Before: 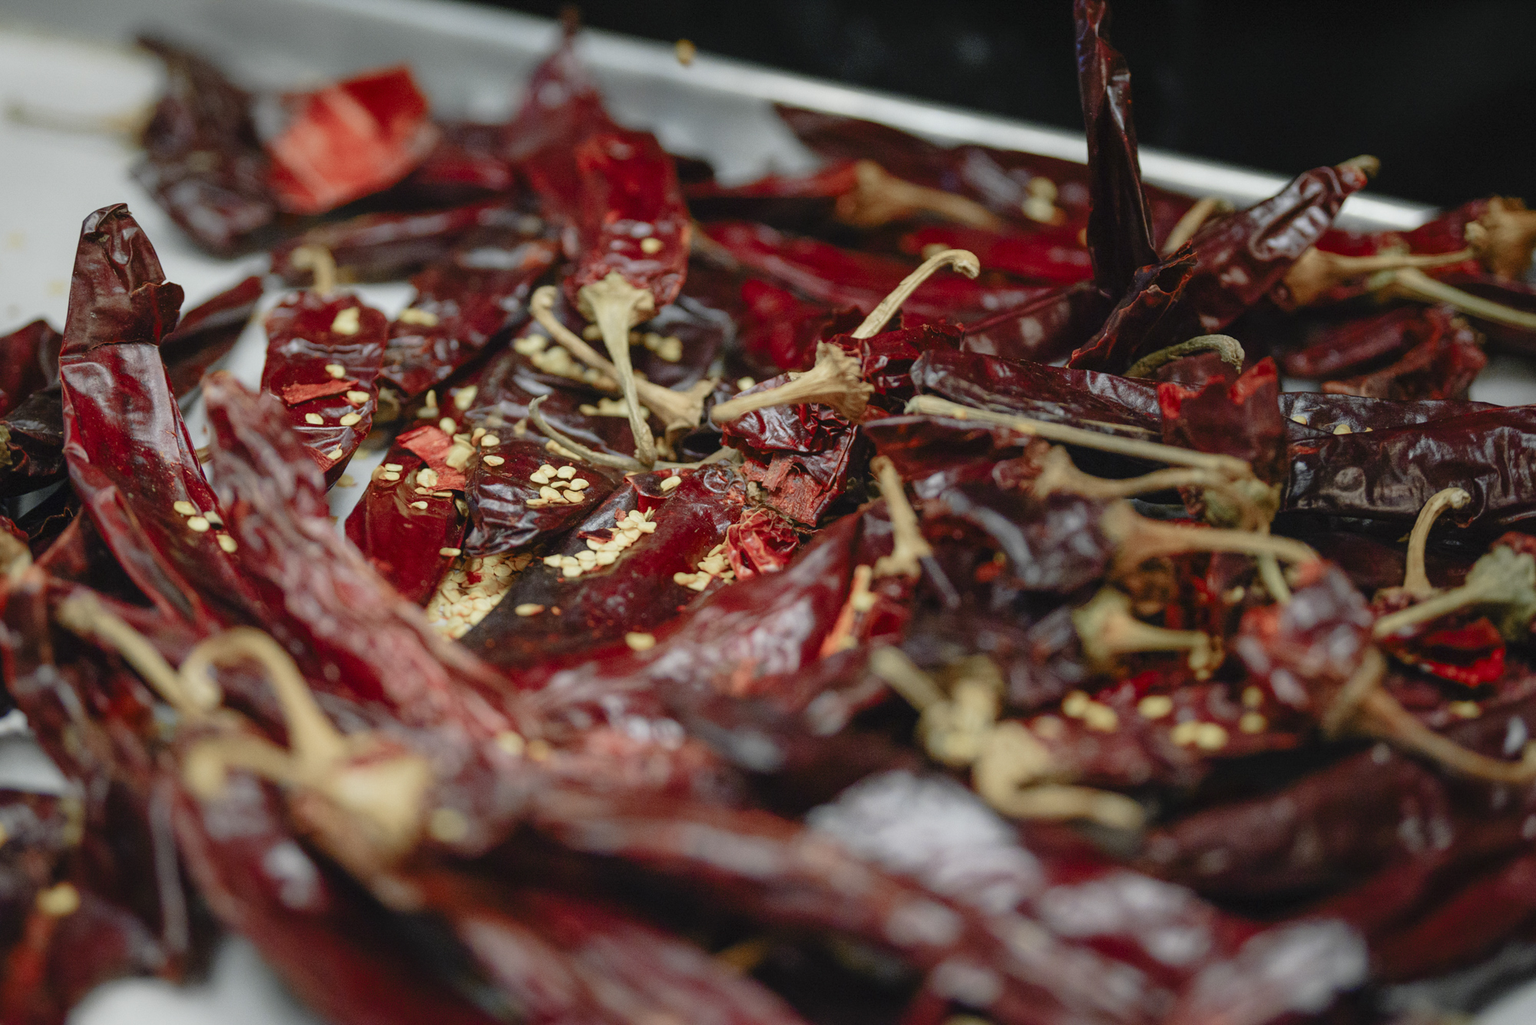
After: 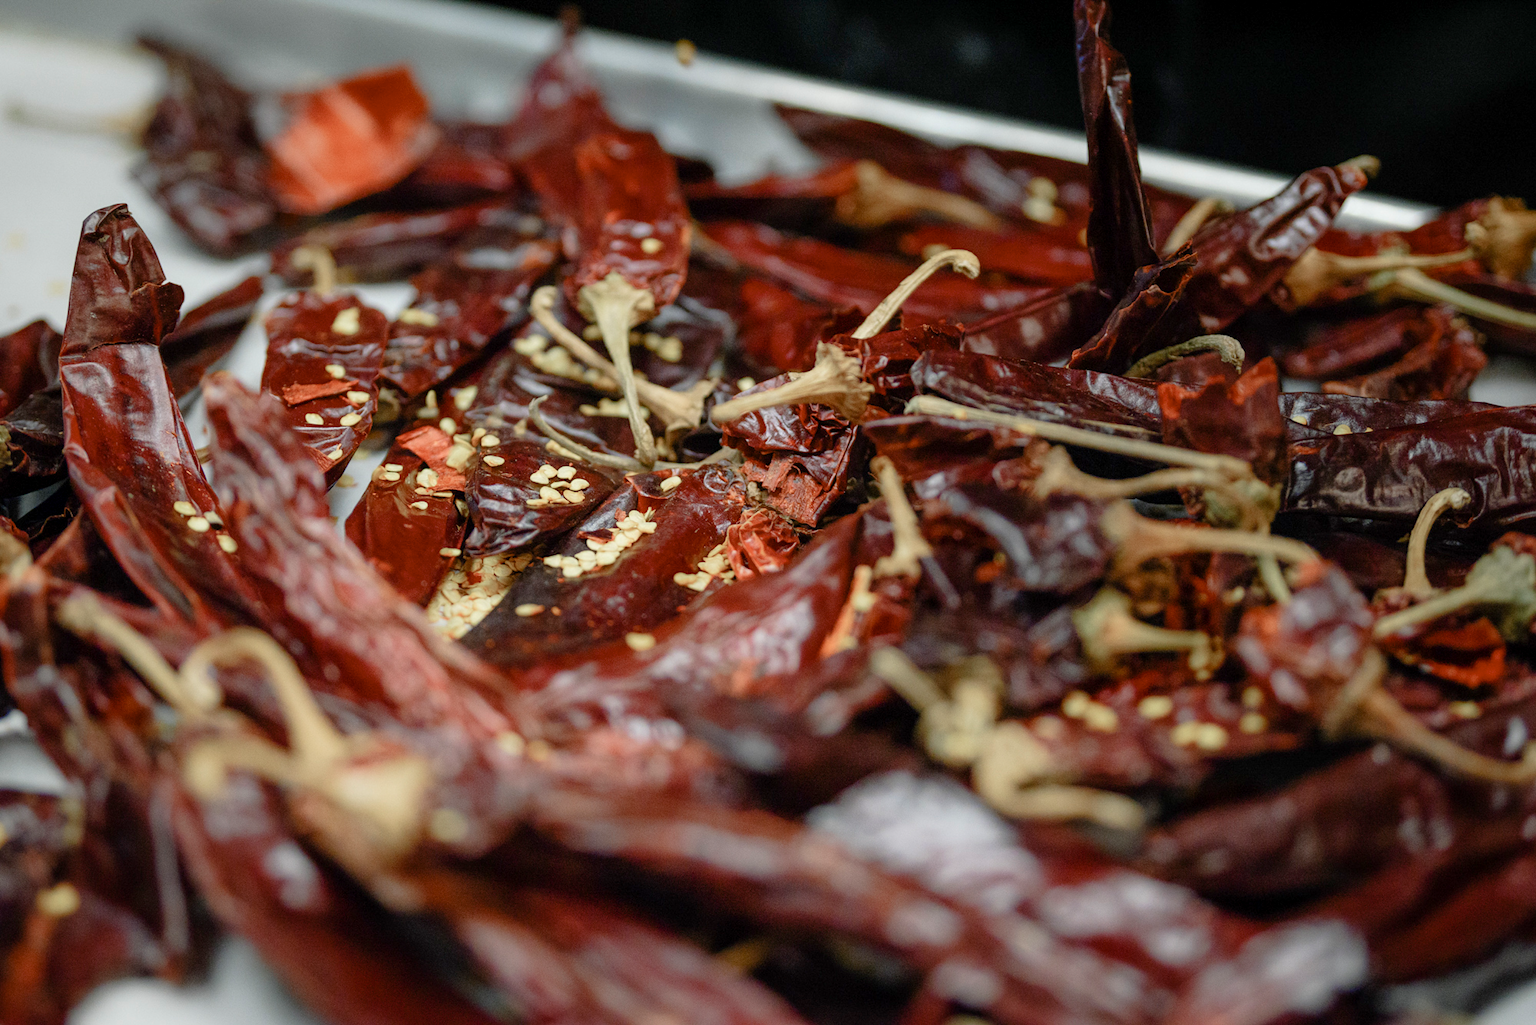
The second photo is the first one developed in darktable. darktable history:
exposure: black level correction 0.002, exposure 0.15 EV, compensate highlight preservation false
color zones: curves: ch1 [(0.113, 0.438) (0.75, 0.5)]; ch2 [(0.12, 0.526) (0.75, 0.5)]
